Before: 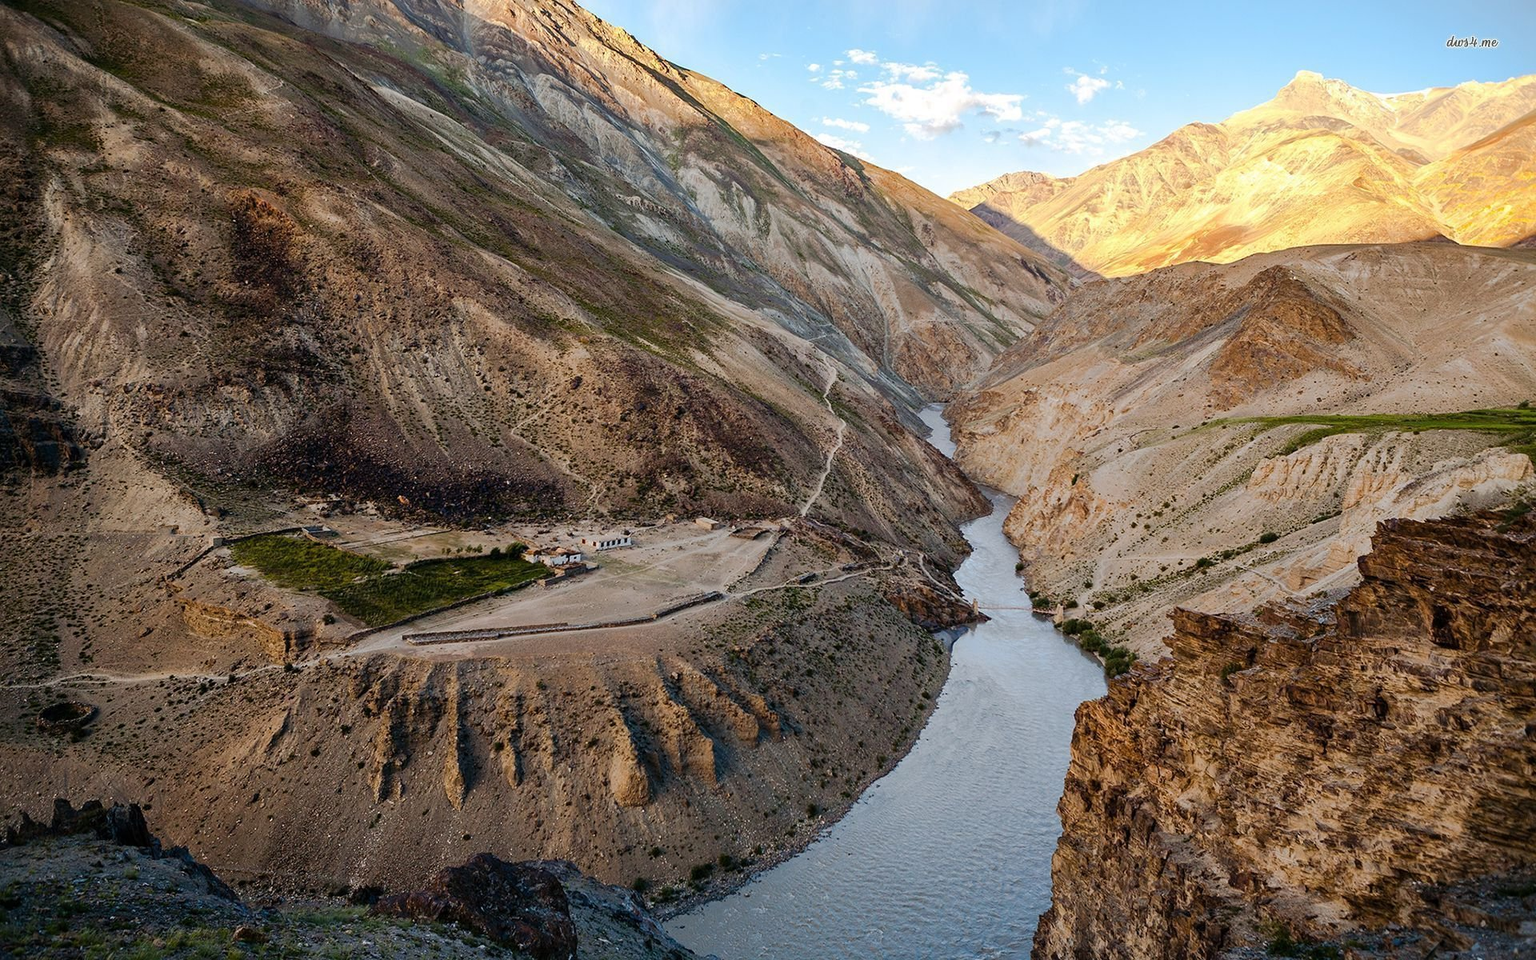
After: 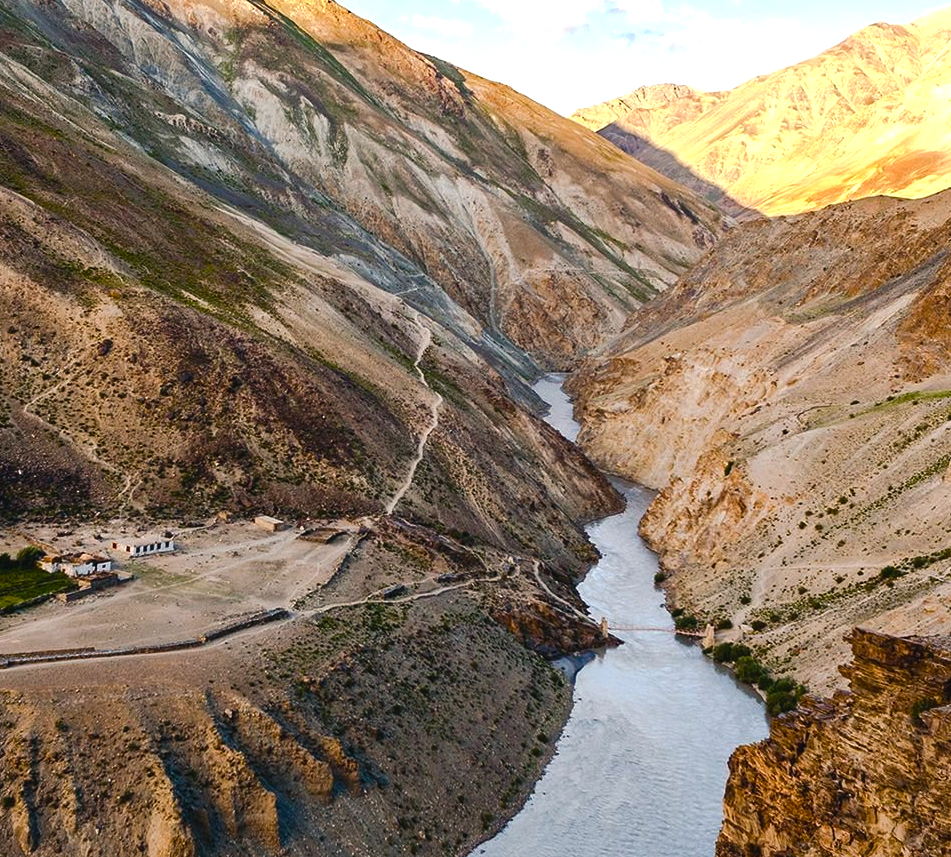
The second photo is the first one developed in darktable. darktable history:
crop: left 32.075%, top 10.976%, right 18.355%, bottom 17.596%
color balance rgb: shadows lift › chroma 1%, shadows lift › hue 217.2°, power › hue 310.8°, highlights gain › chroma 1%, highlights gain › hue 54°, global offset › luminance 0.5%, global offset › hue 171.6°, perceptual saturation grading › global saturation 14.09%, perceptual saturation grading › highlights -25%, perceptual saturation grading › shadows 30%, perceptual brilliance grading › highlights 13.42%, perceptual brilliance grading › mid-tones 8.05%, perceptual brilliance grading › shadows -17.45%, global vibrance 25%
